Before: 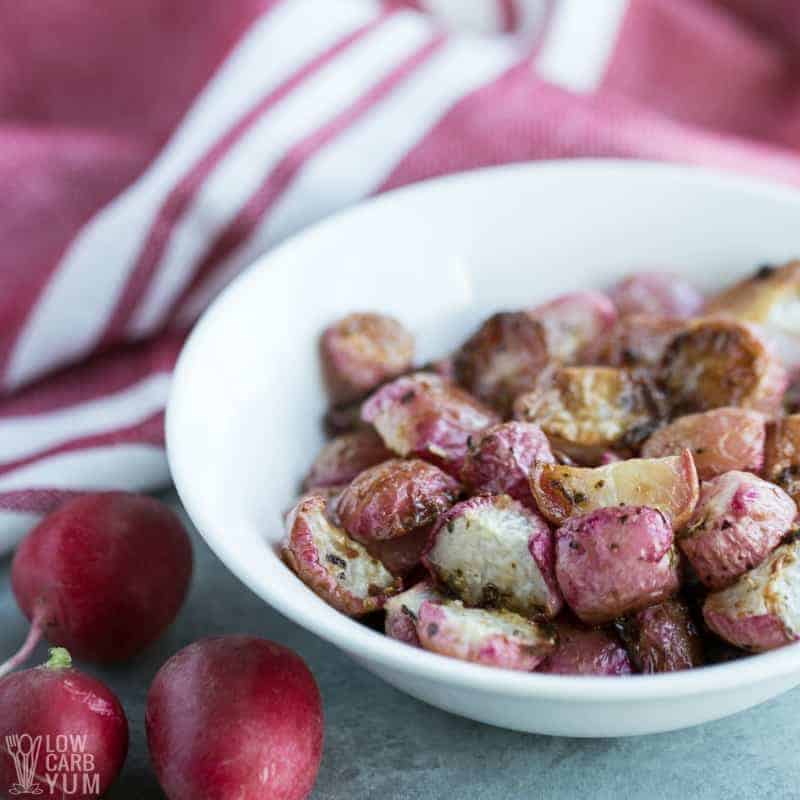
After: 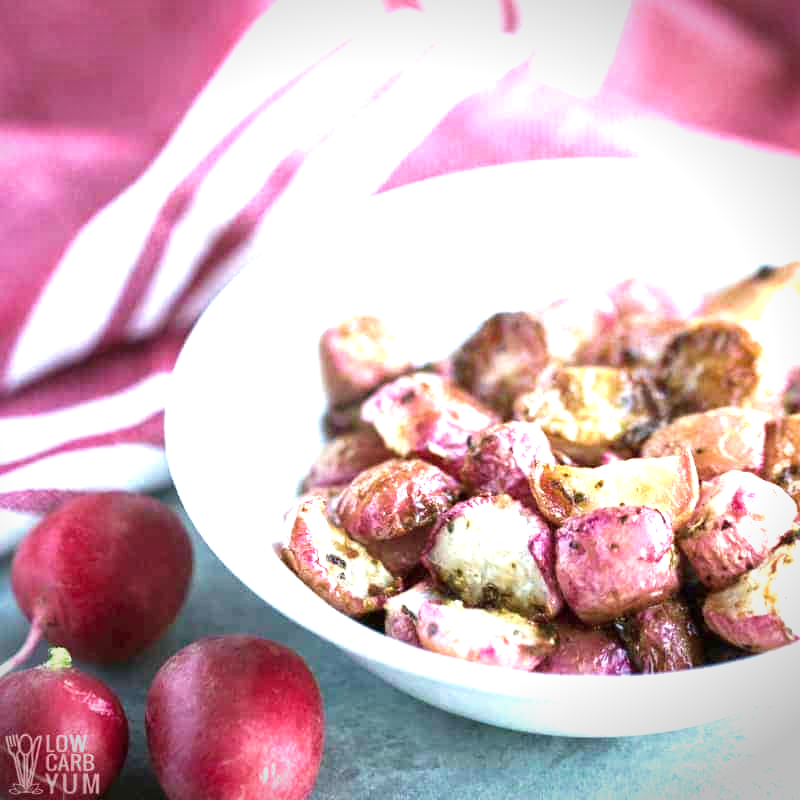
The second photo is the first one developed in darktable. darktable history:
velvia: on, module defaults
vignetting: fall-off start 97.23%, saturation -0.024, center (-0.033, -0.042), width/height ratio 1.179, unbound false
exposure: black level correction 0, exposure 1.45 EV, compensate exposure bias true, compensate highlight preservation false
